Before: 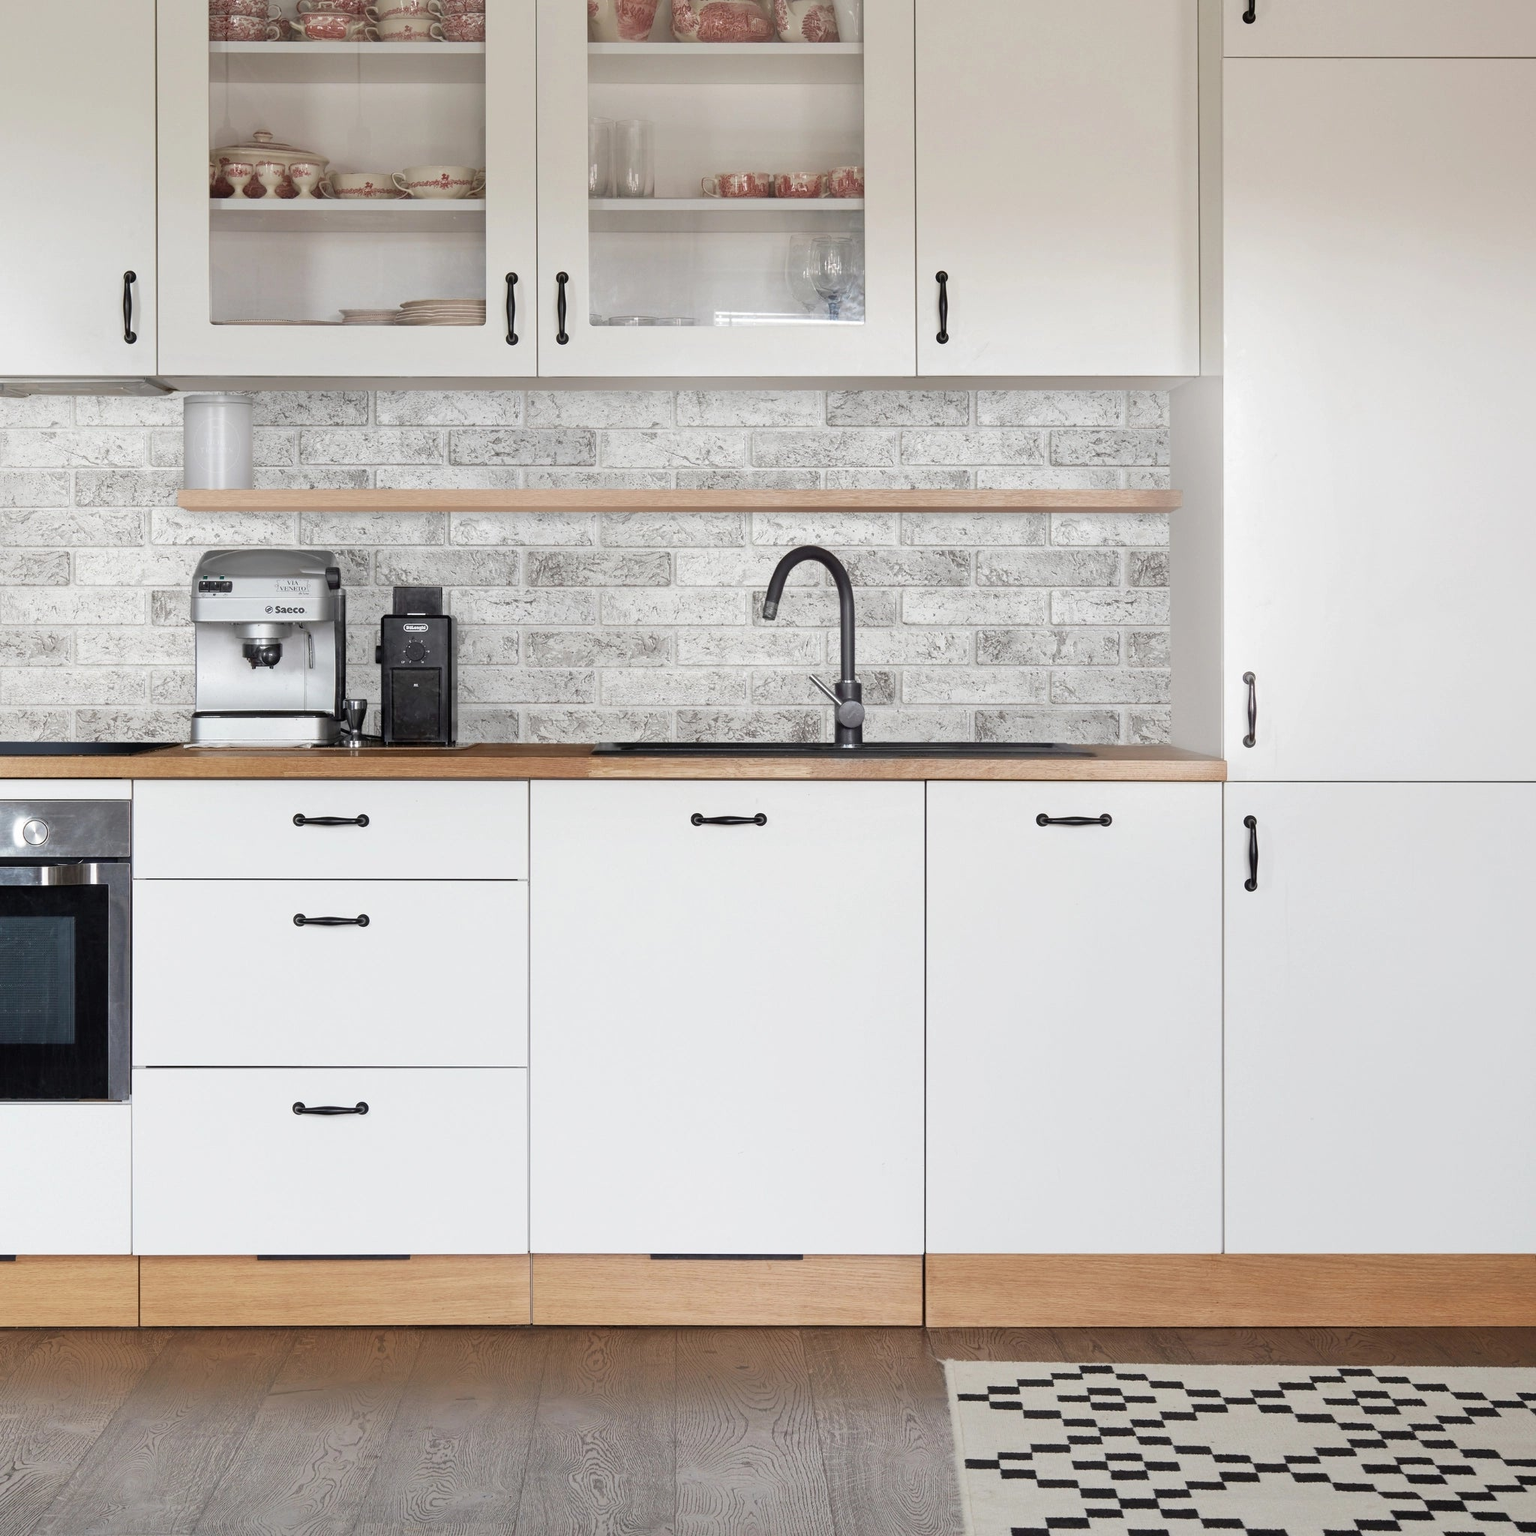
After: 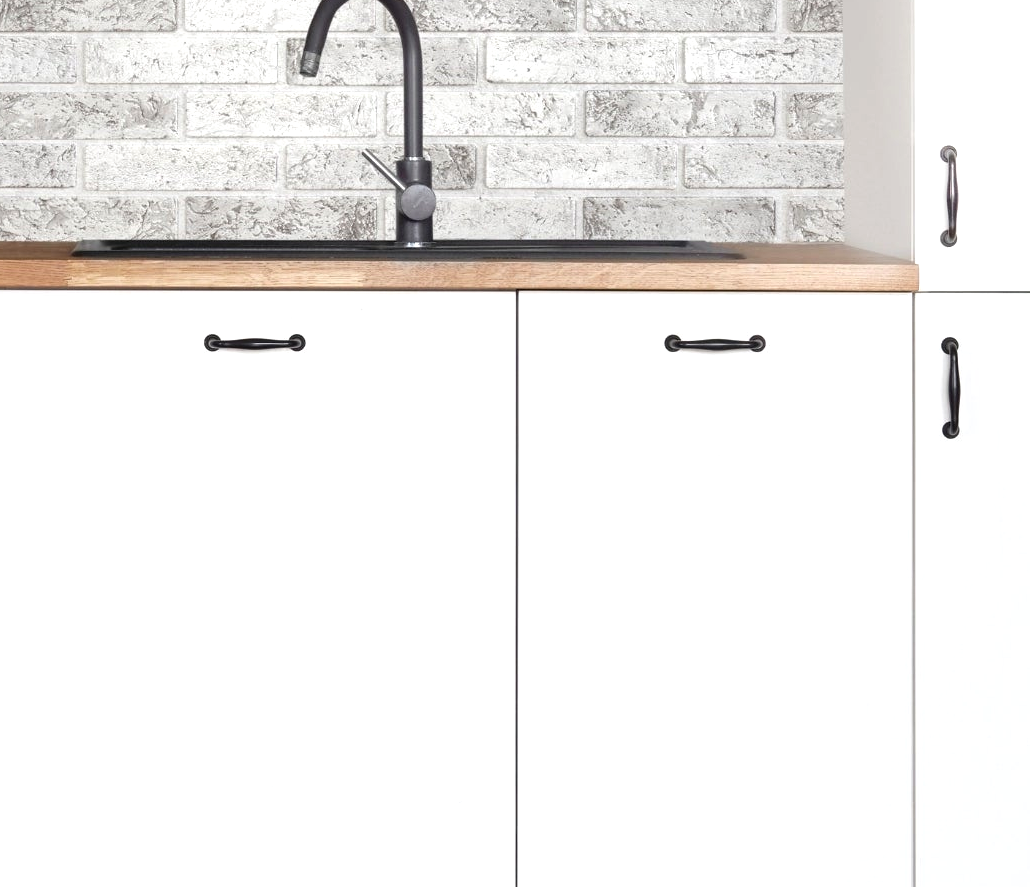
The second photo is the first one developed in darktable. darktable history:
crop: left 35.03%, top 36.625%, right 14.663%, bottom 20.057%
exposure: black level correction 0, exposure 0.5 EV, compensate highlight preservation false
